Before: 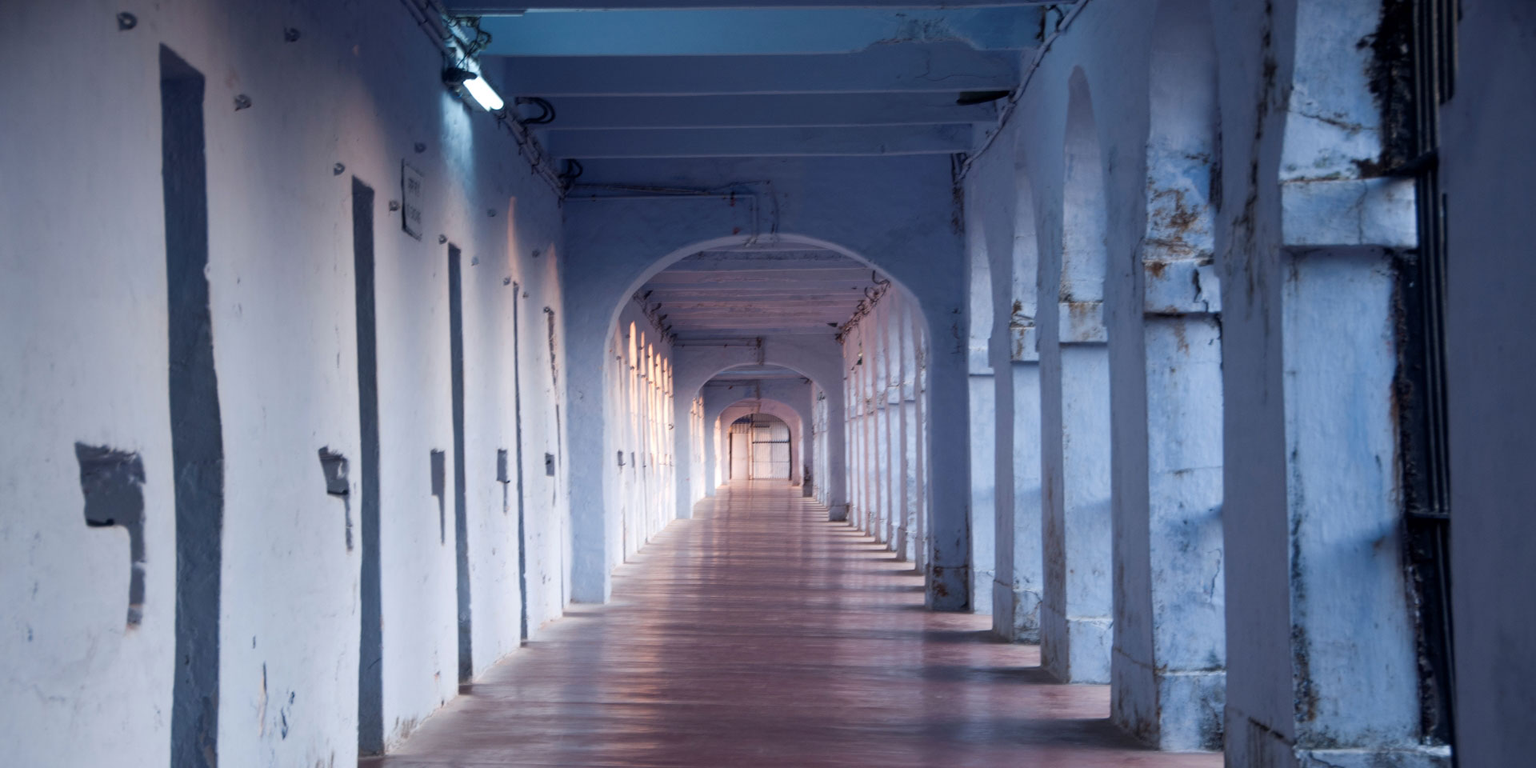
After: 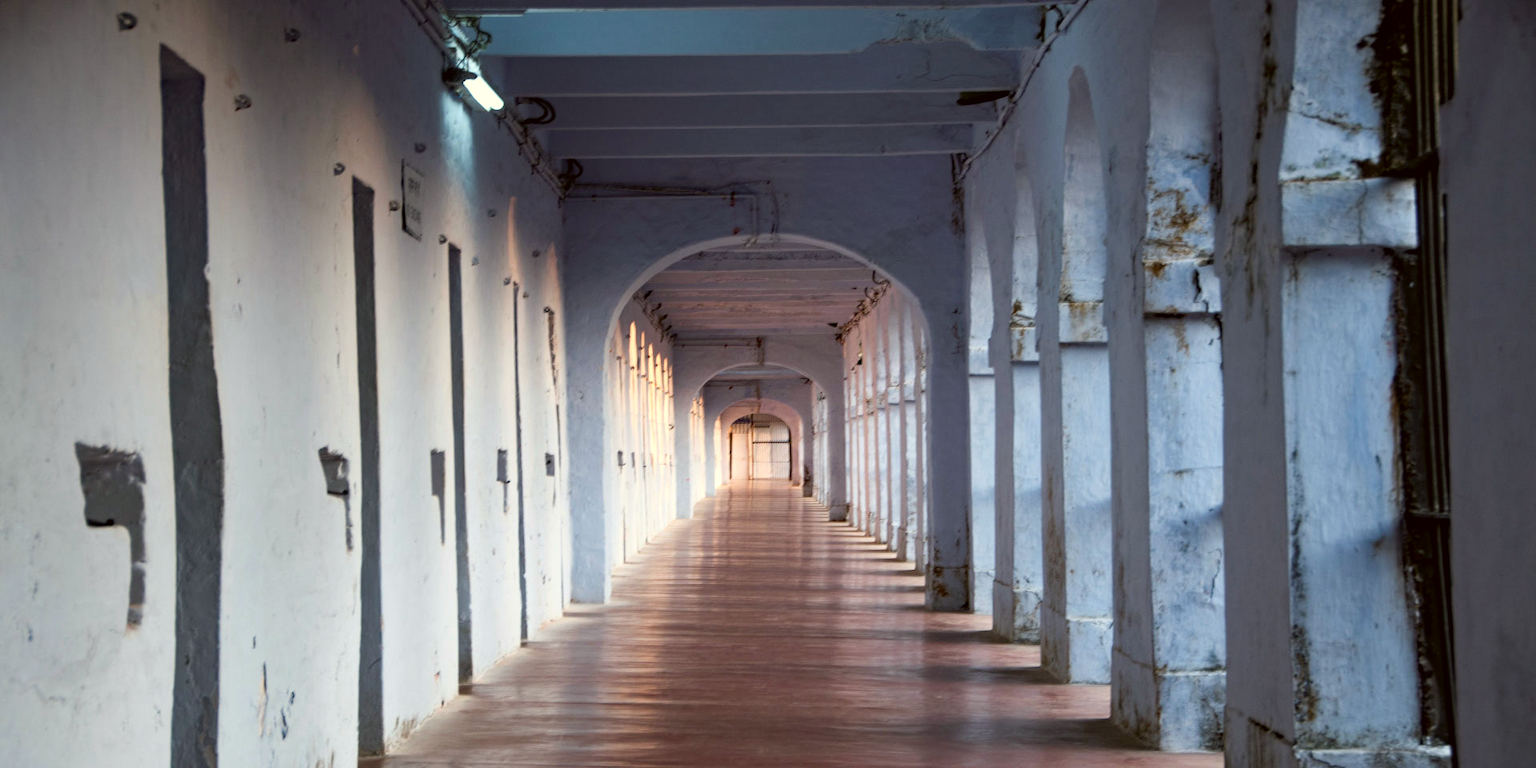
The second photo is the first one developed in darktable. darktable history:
haze removal: compatibility mode true
color correction: highlights a* -1.75, highlights b* 10.28, shadows a* 0.323, shadows b* 19.06
base curve: curves: ch0 [(0, 0) (0.666, 0.806) (1, 1)]
